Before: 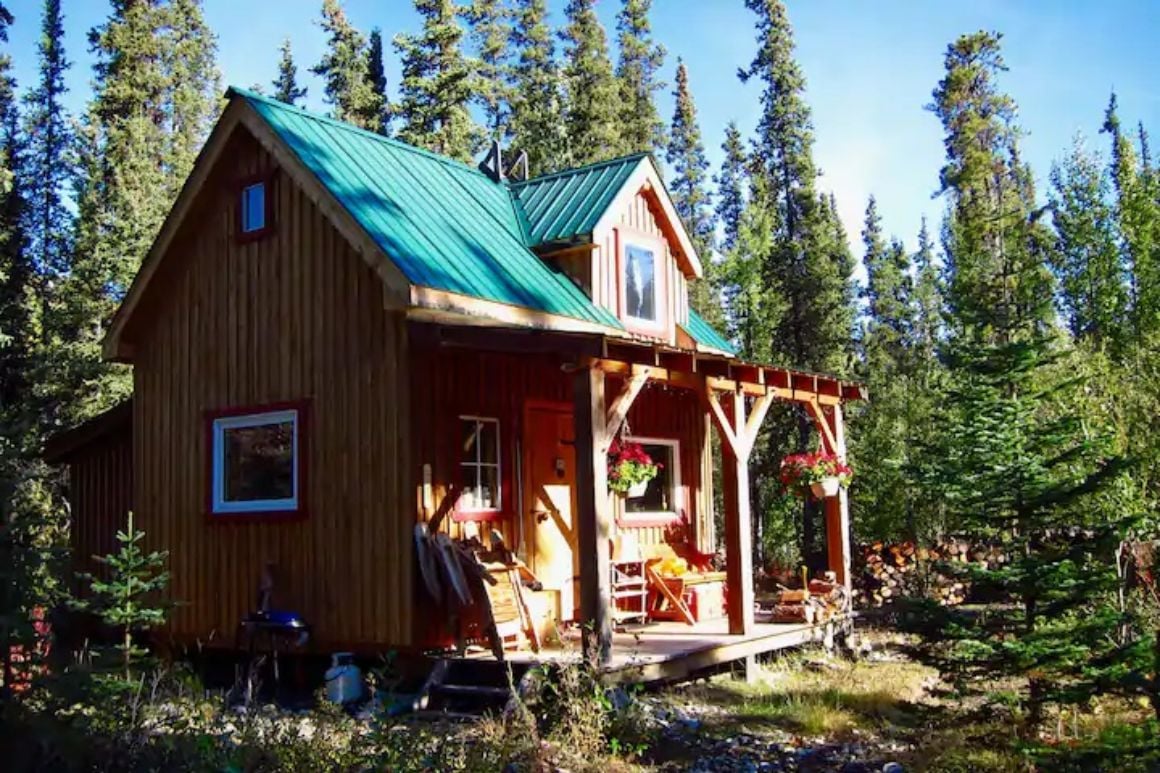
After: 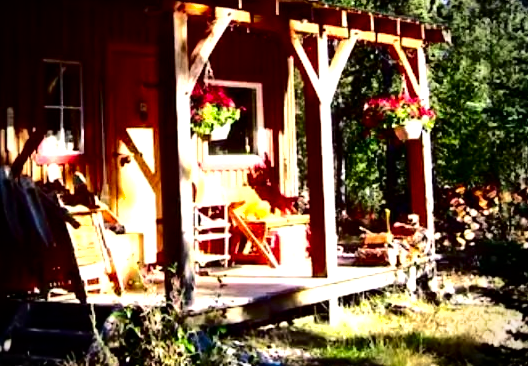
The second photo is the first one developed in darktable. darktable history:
contrast brightness saturation: contrast 0.218, brightness -0.195, saturation 0.24
vignetting: width/height ratio 1.09
tone equalizer: -8 EV -1.06 EV, -7 EV -0.991 EV, -6 EV -0.895 EV, -5 EV -0.58 EV, -3 EV 0.605 EV, -2 EV 0.851 EV, -1 EV 1.01 EV, +0 EV 1.07 EV
shadows and highlights: shadows -20.49, white point adjustment -1.91, highlights -35.02
crop: left 35.973%, top 46.25%, right 18.189%, bottom 6.138%
